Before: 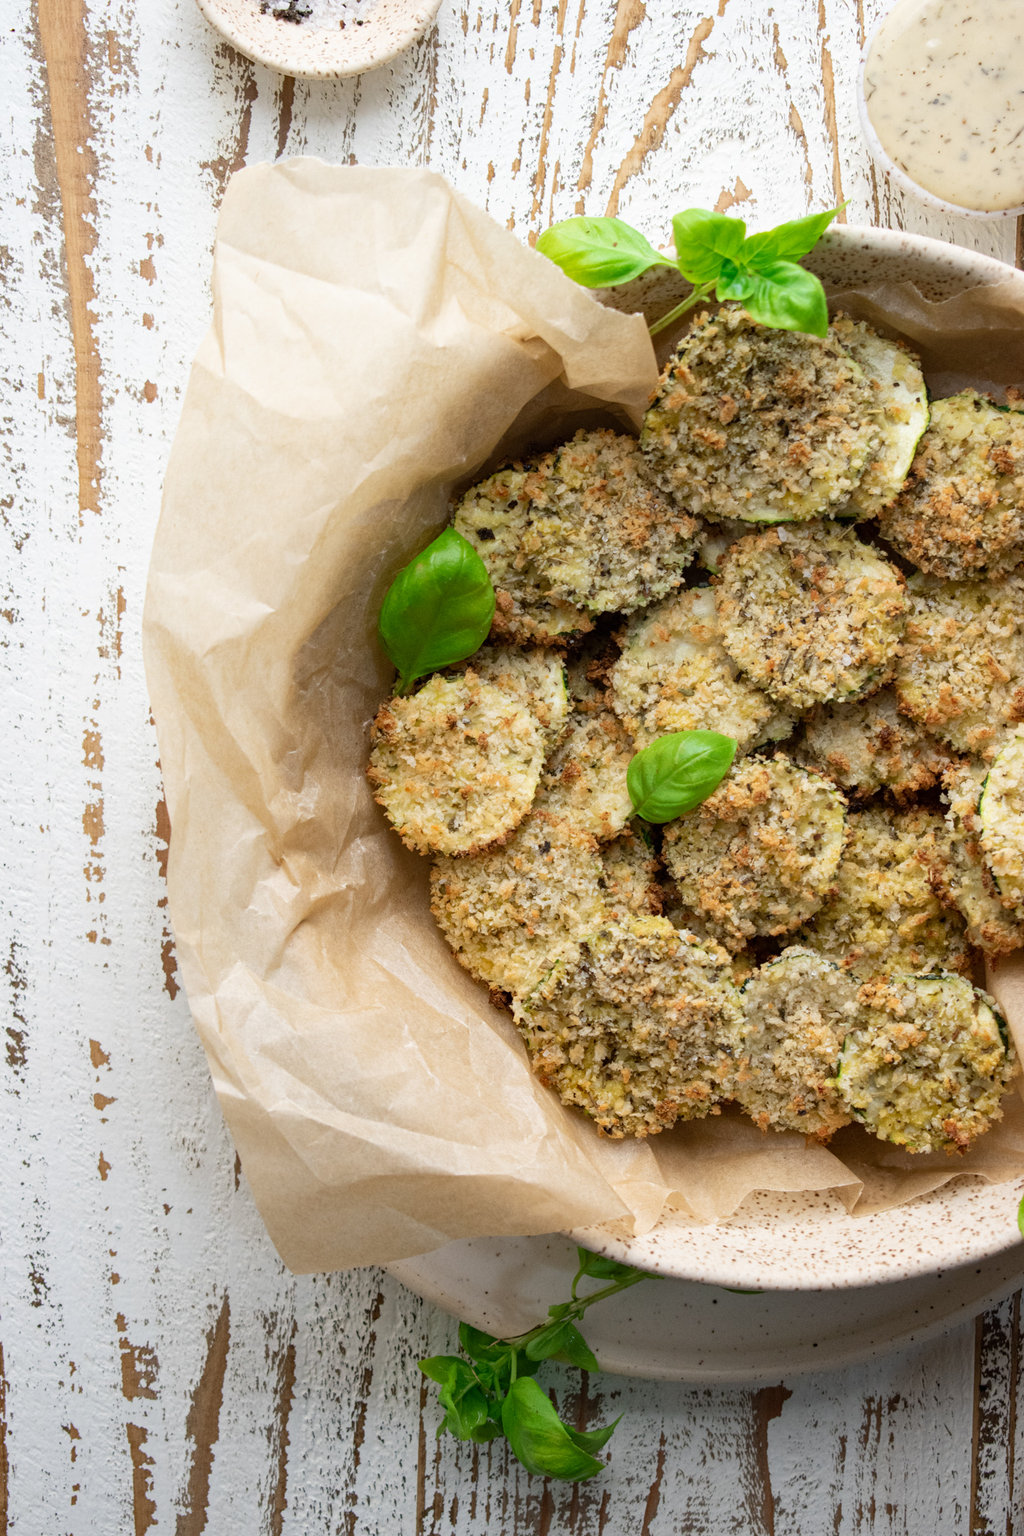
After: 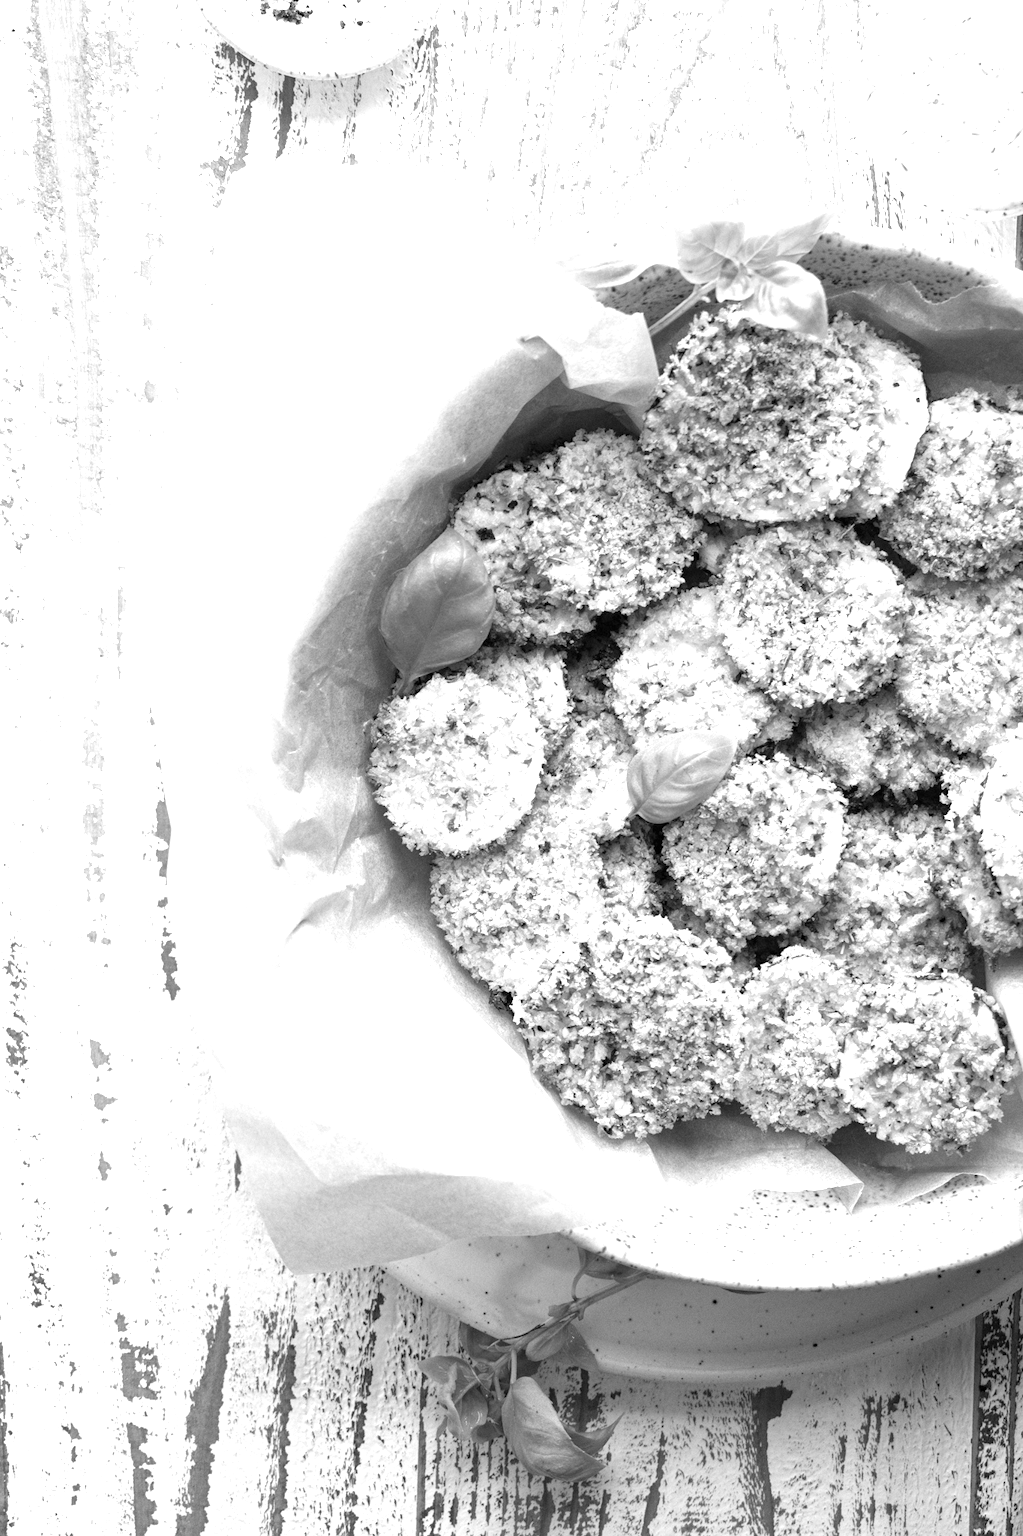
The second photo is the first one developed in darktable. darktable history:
exposure: exposure 1.2 EV, compensate highlight preservation false
monochrome: on, module defaults
